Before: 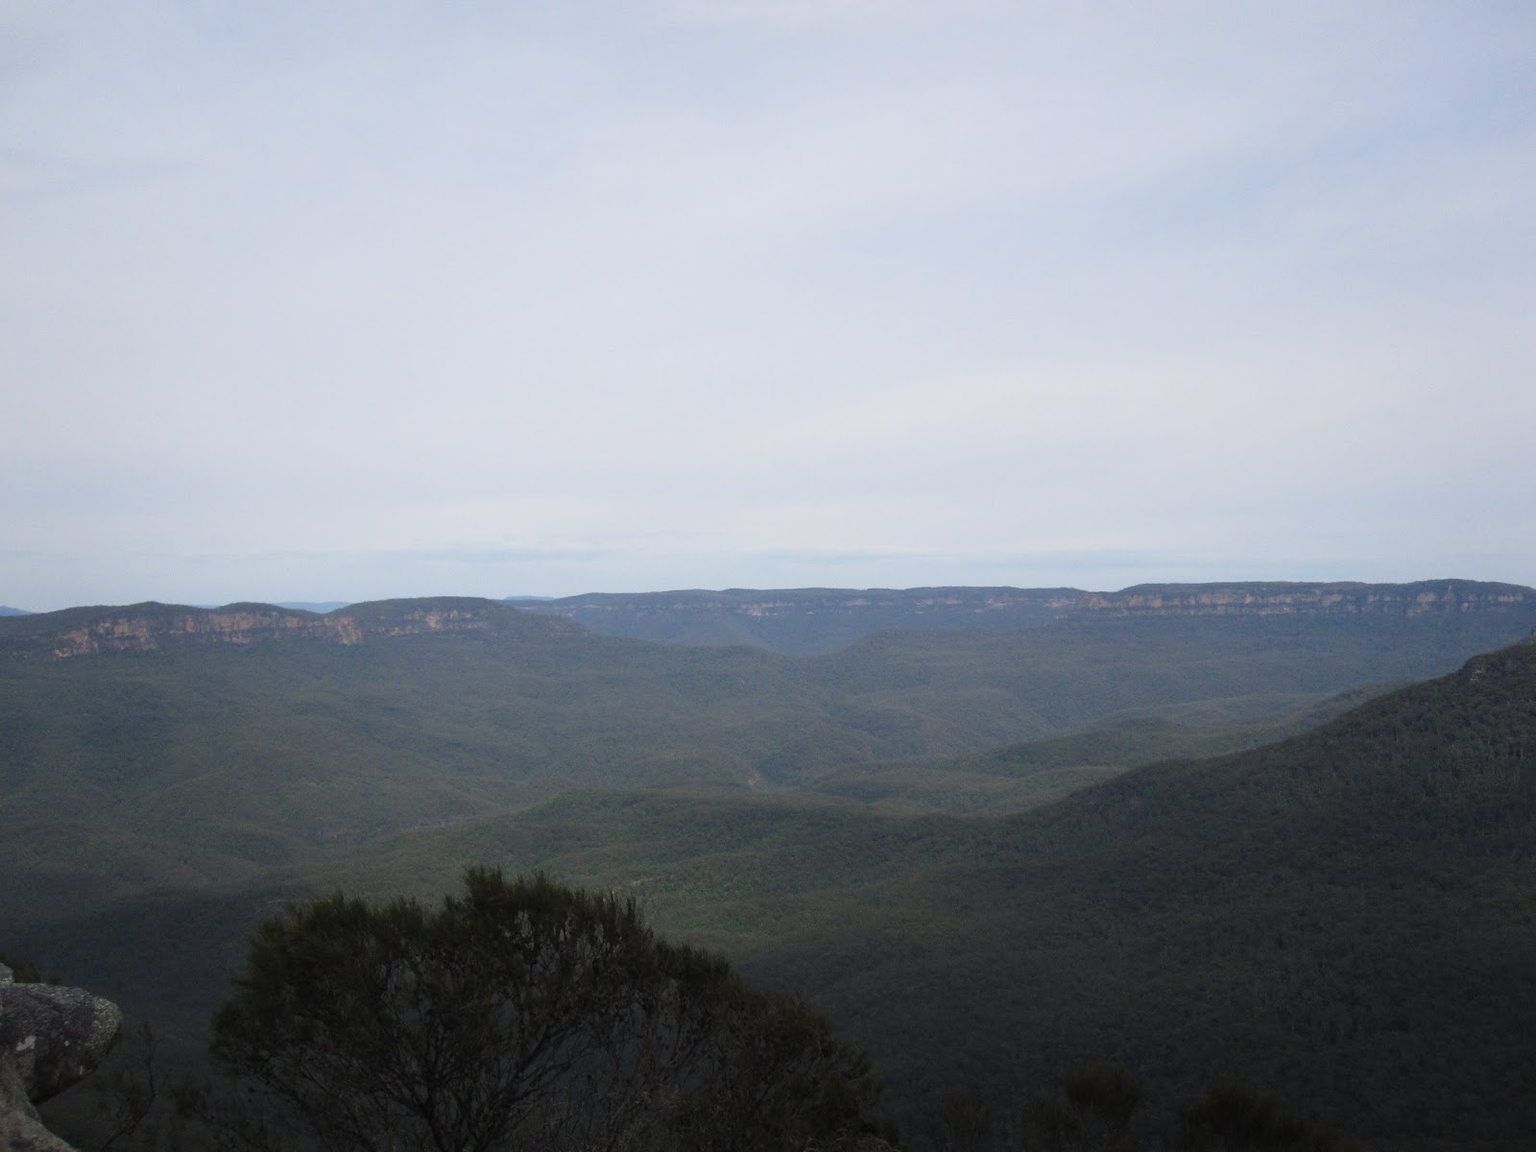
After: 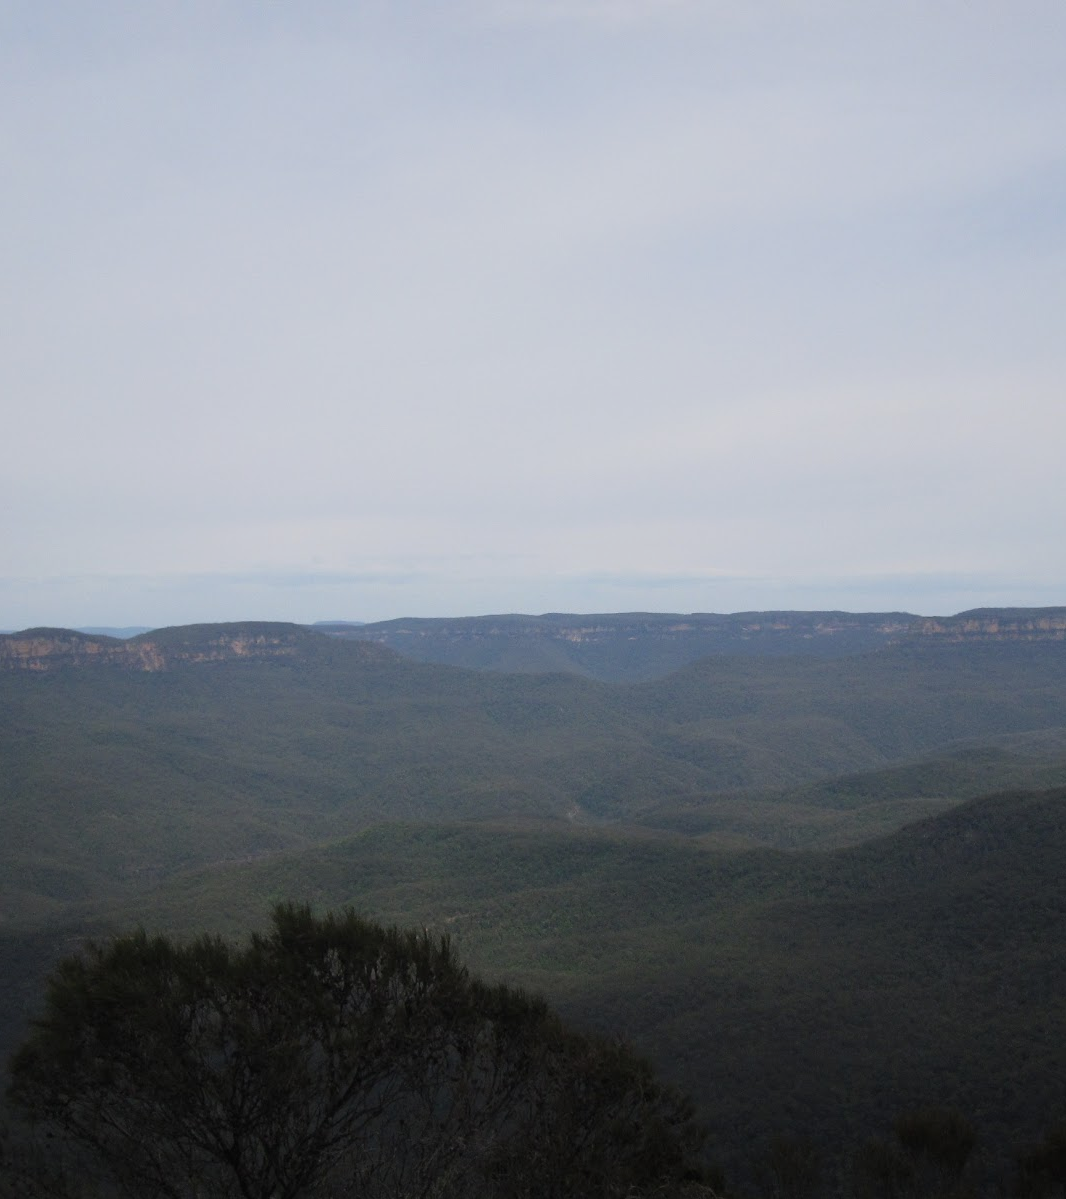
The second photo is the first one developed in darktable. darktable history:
exposure: exposure -0.242 EV, compensate highlight preservation false
crop and rotate: left 13.342%, right 19.991%
